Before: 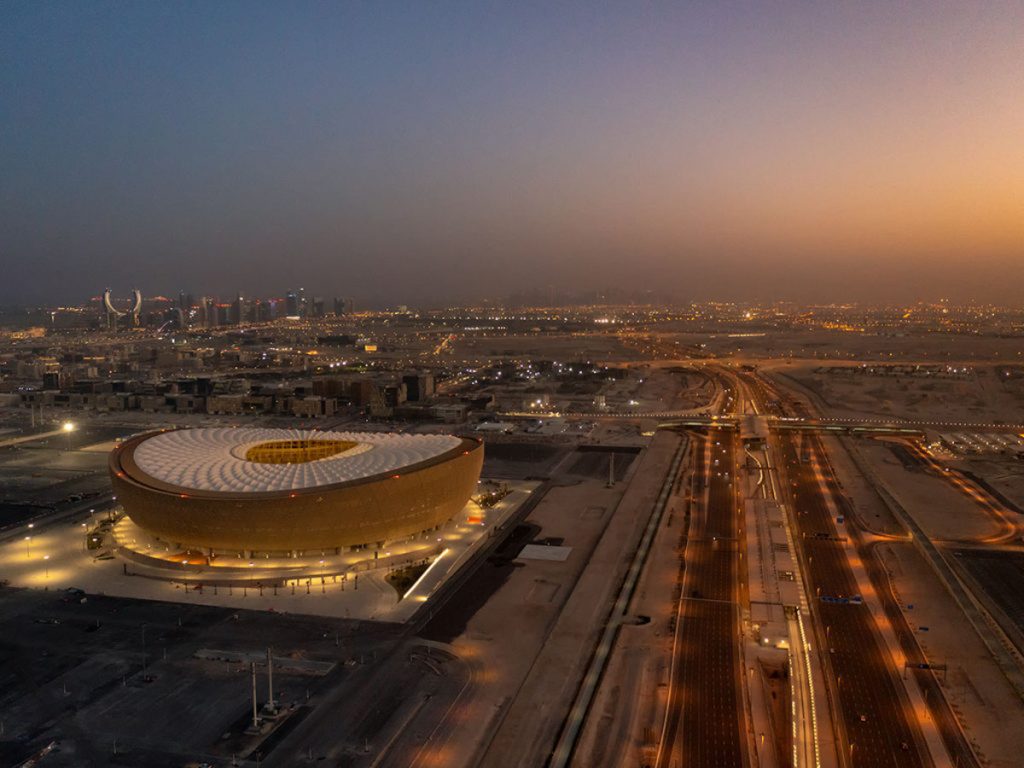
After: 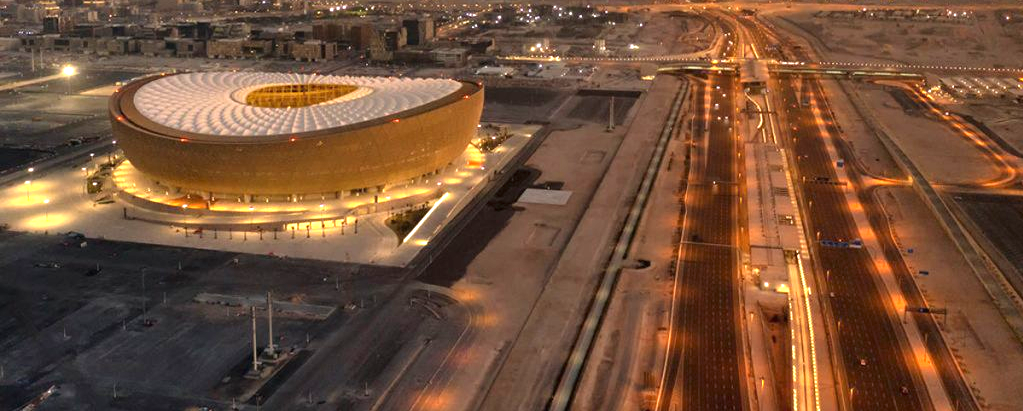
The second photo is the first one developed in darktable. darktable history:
exposure: black level correction 0, exposure 1.386 EV, compensate highlight preservation false
crop and rotate: top 46.426%, right 0.068%
